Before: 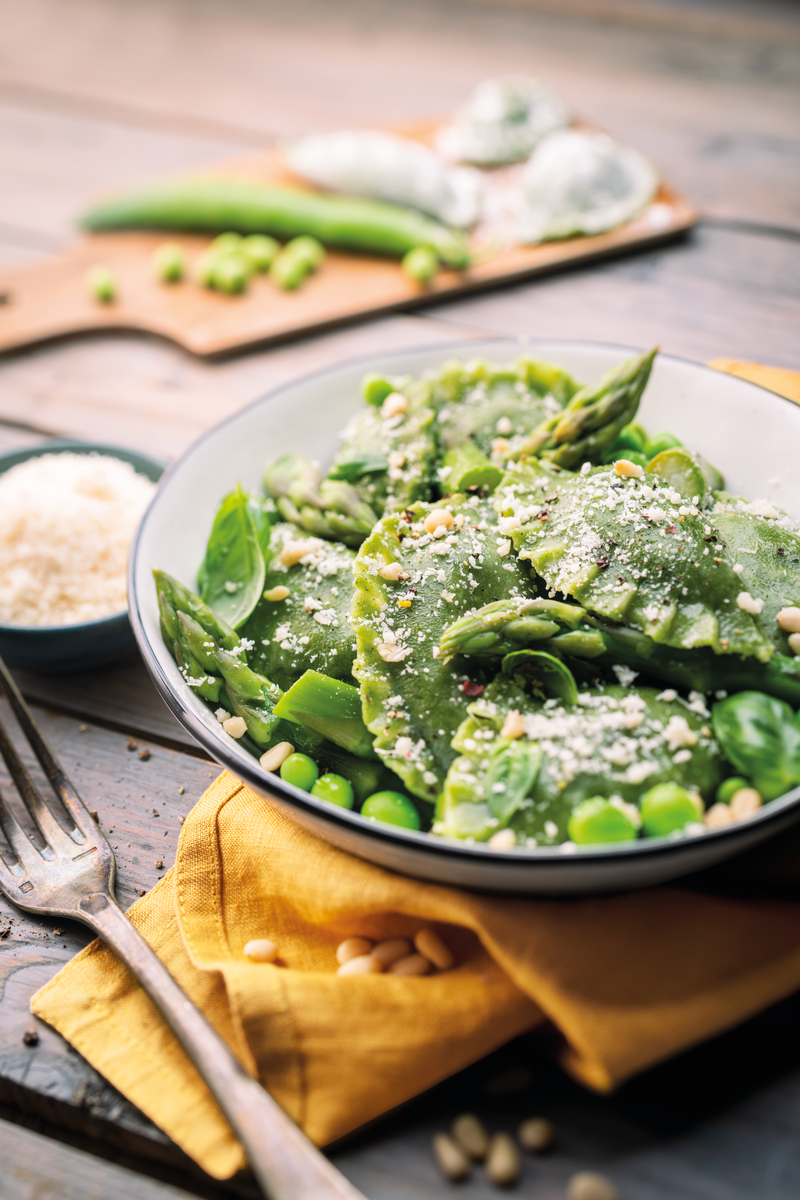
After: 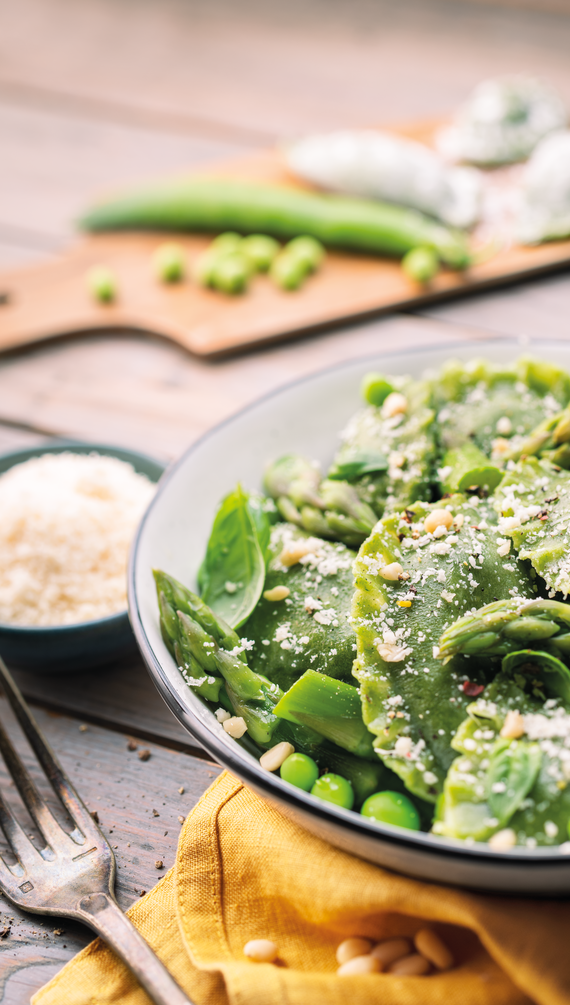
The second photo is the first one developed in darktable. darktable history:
crop: right 28.679%, bottom 16.182%
